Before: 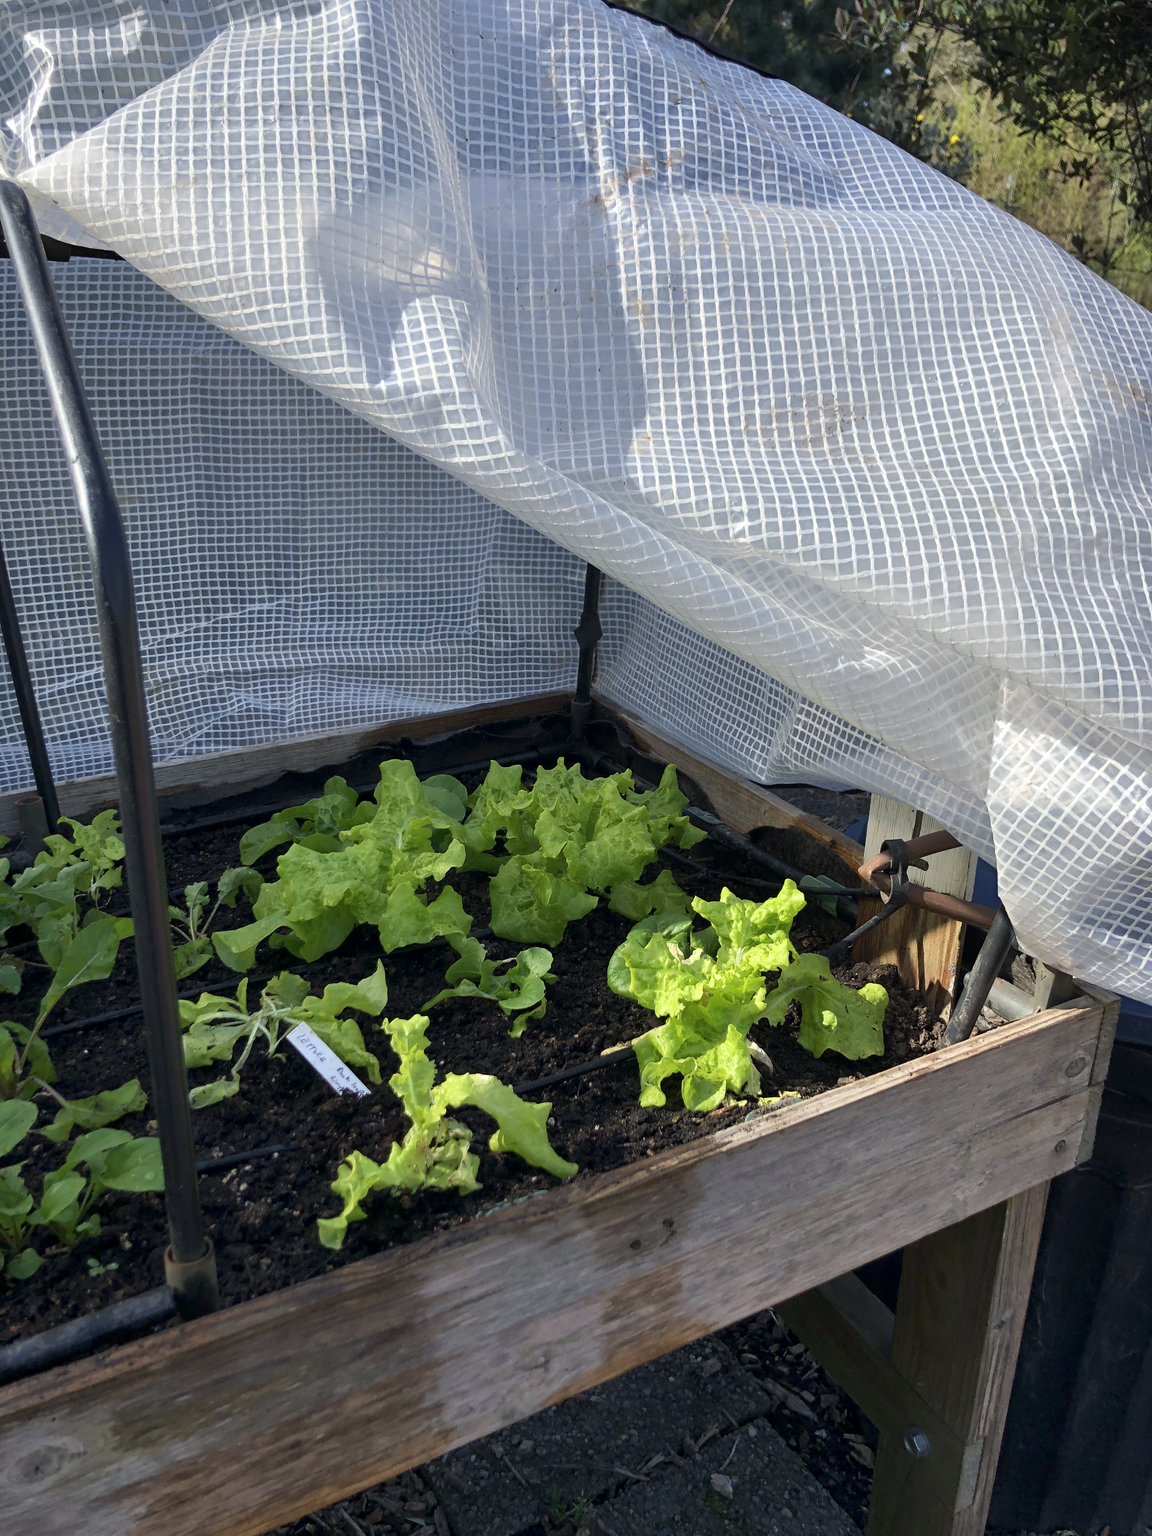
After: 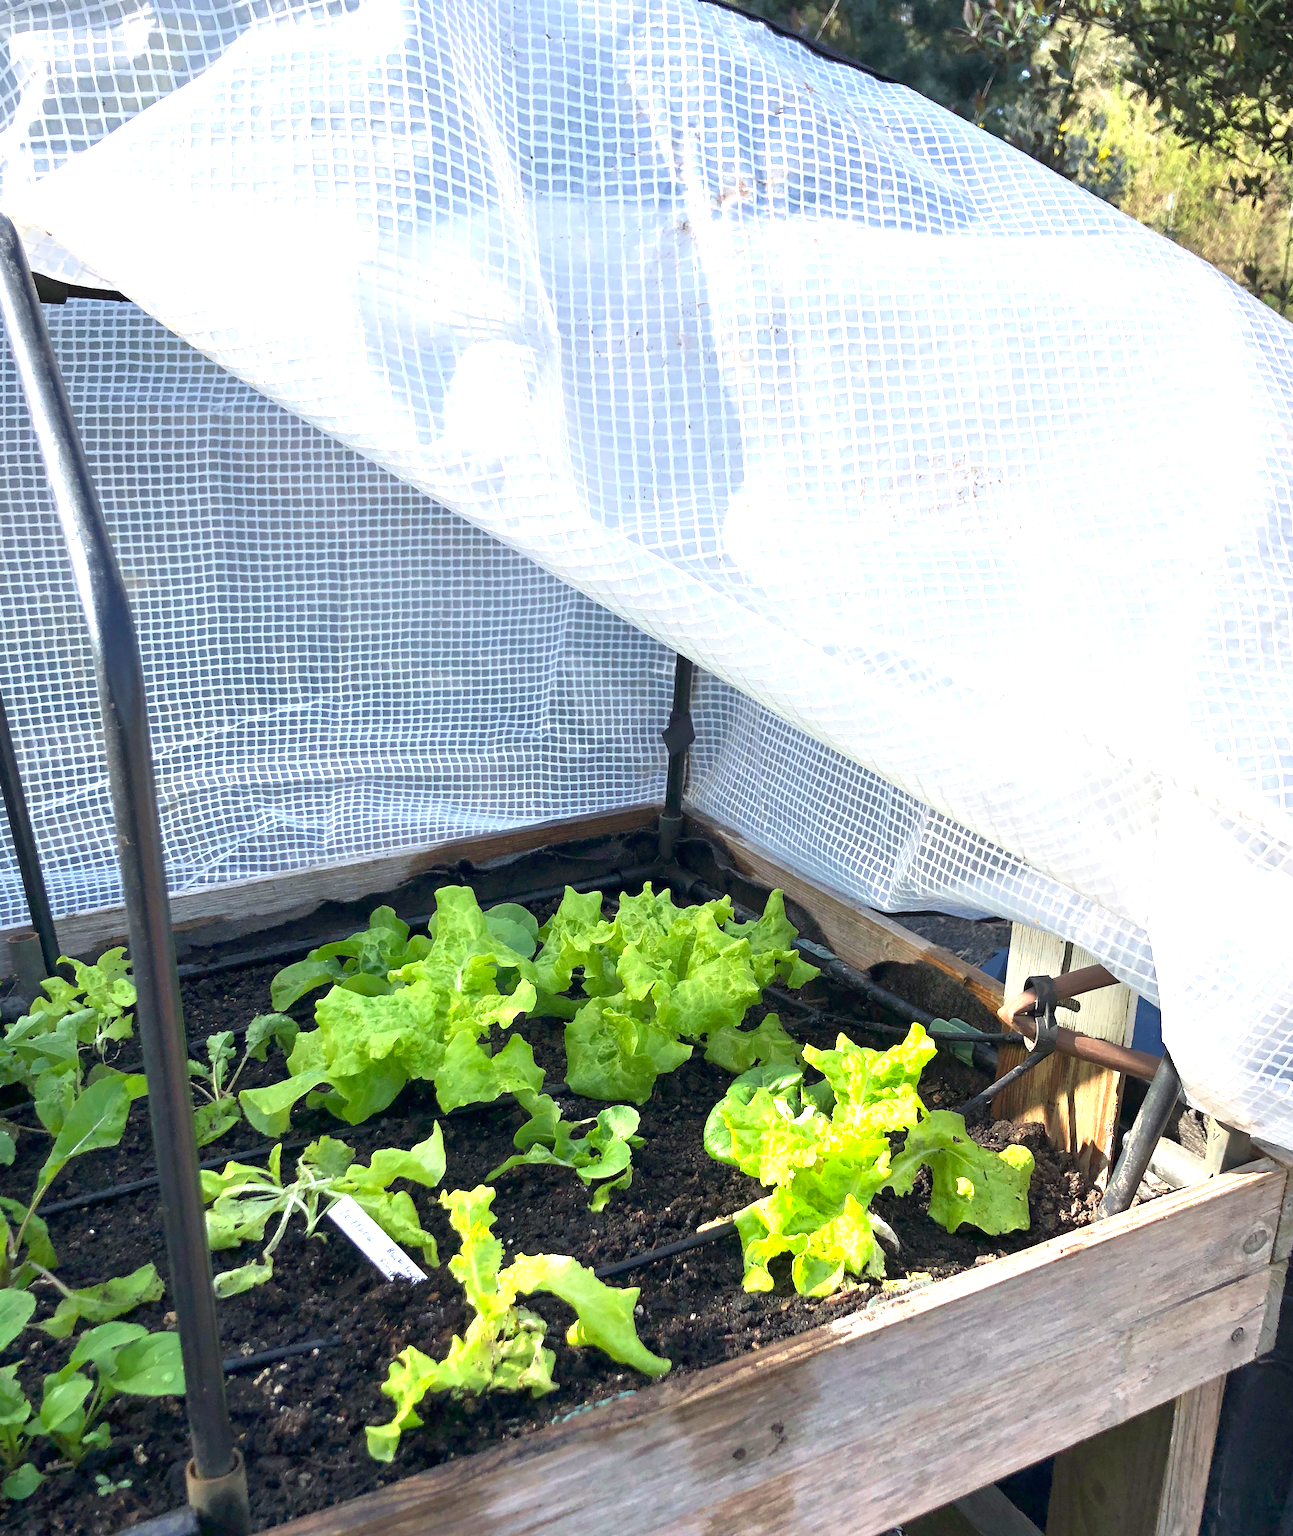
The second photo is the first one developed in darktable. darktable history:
crop and rotate: angle 0.409°, left 0.415%, right 3.043%, bottom 14.062%
exposure: black level correction 0, exposure 1.454 EV, compensate highlight preservation false
